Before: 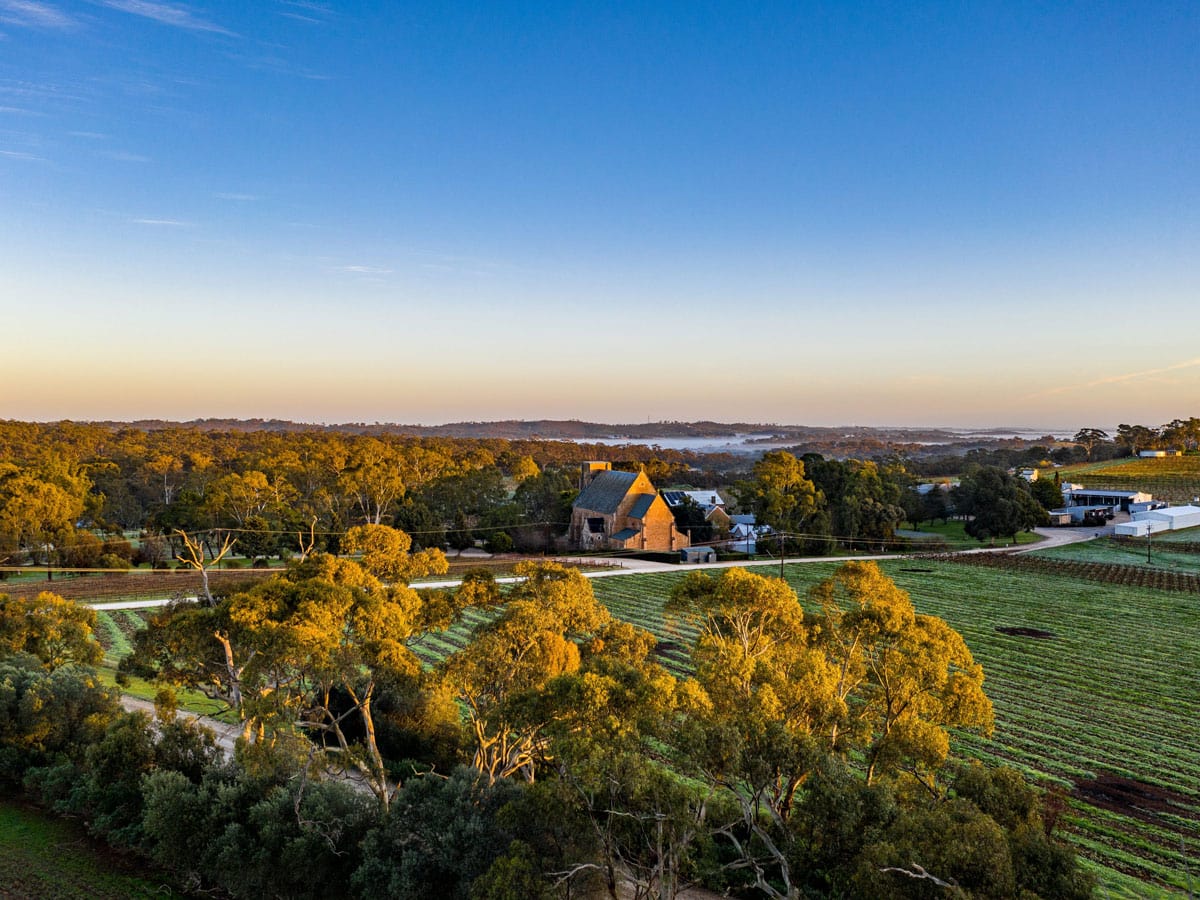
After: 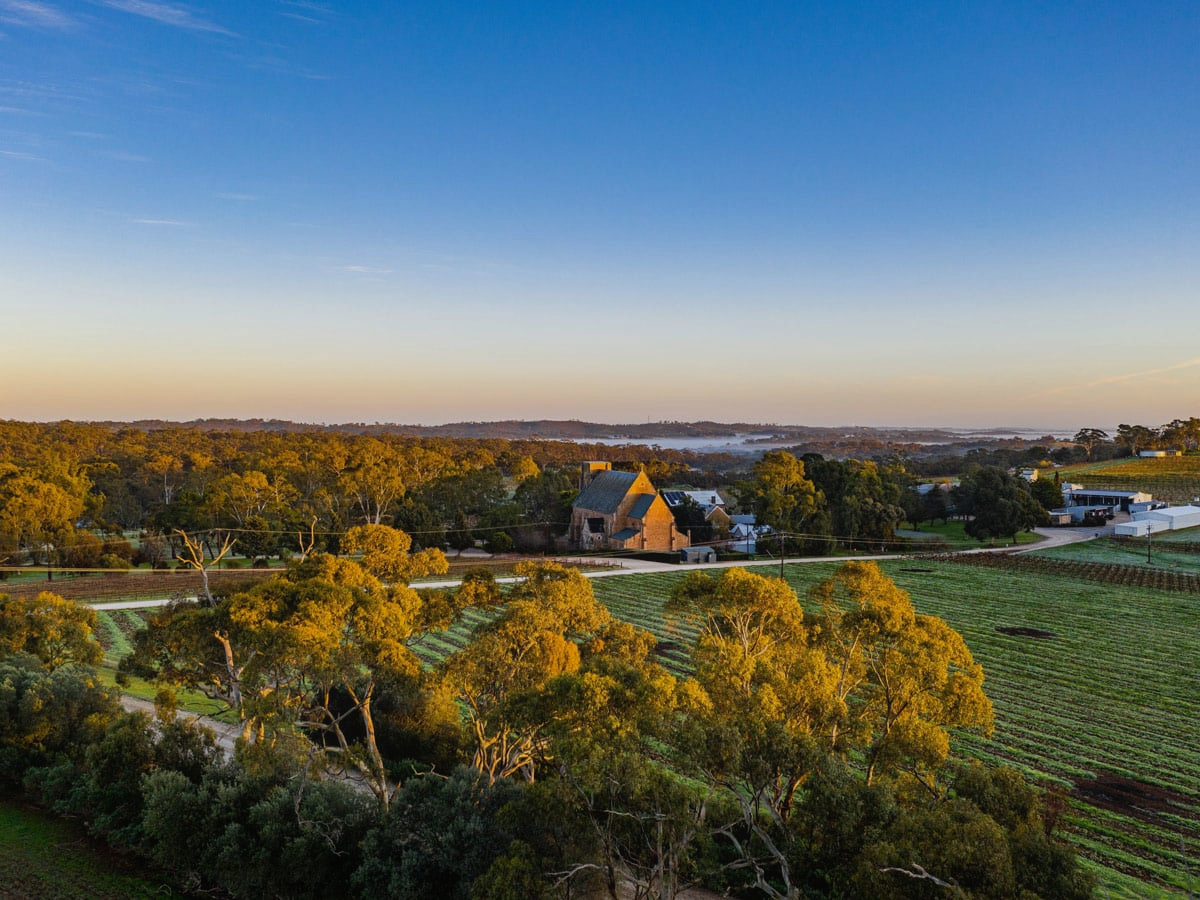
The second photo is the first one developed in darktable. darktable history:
exposure: exposure -0.242 EV, compensate highlight preservation false
contrast equalizer: octaves 7, y [[0.6 ×6], [0.55 ×6], [0 ×6], [0 ×6], [0 ×6]], mix -0.3
